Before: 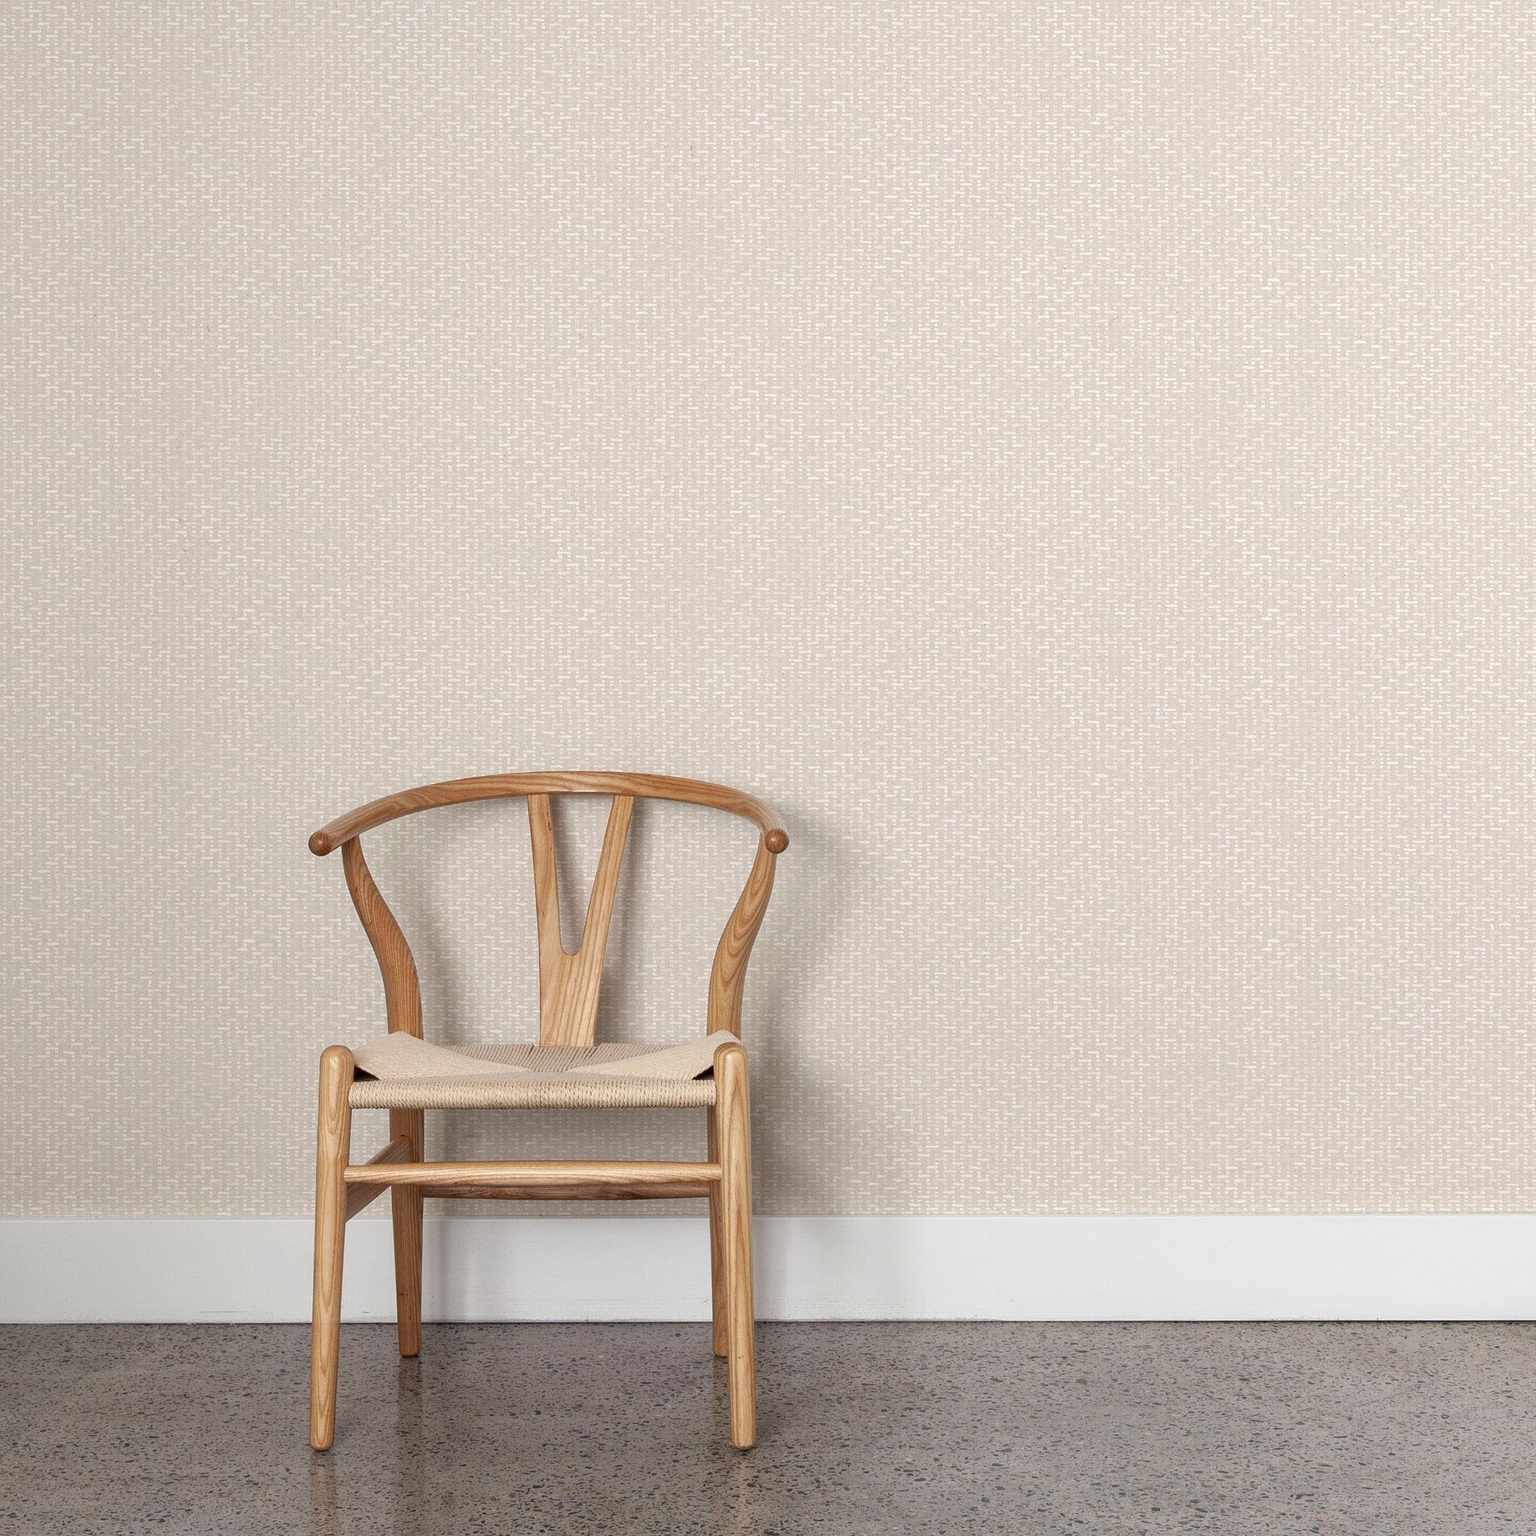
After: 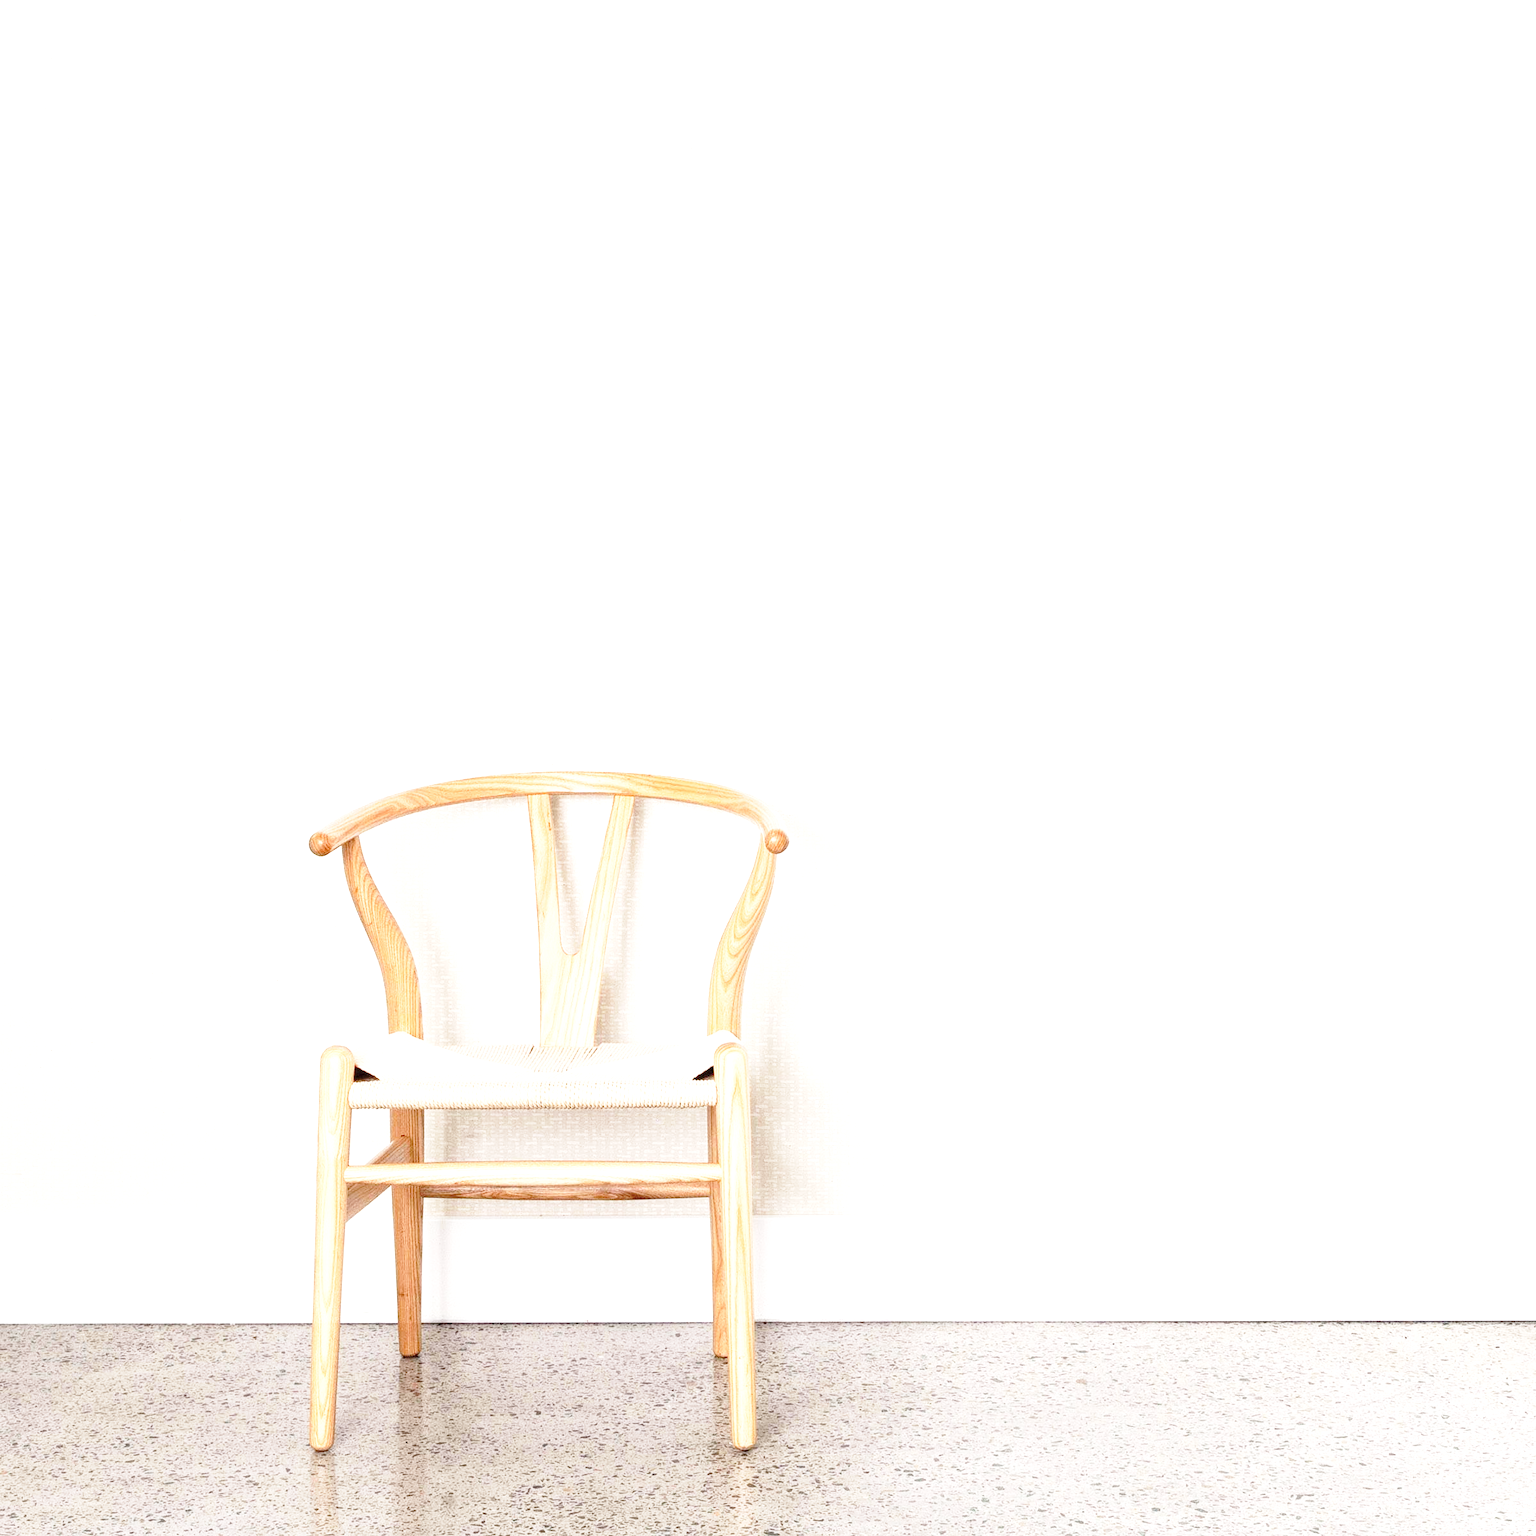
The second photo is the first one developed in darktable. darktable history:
base curve: curves: ch0 [(0, 0) (0.028, 0.03) (0.121, 0.232) (0.46, 0.748) (0.859, 0.968) (1, 1)], preserve colors none
exposure: black level correction 0, exposure 1.5 EV, compensate exposure bias true, compensate highlight preservation false
